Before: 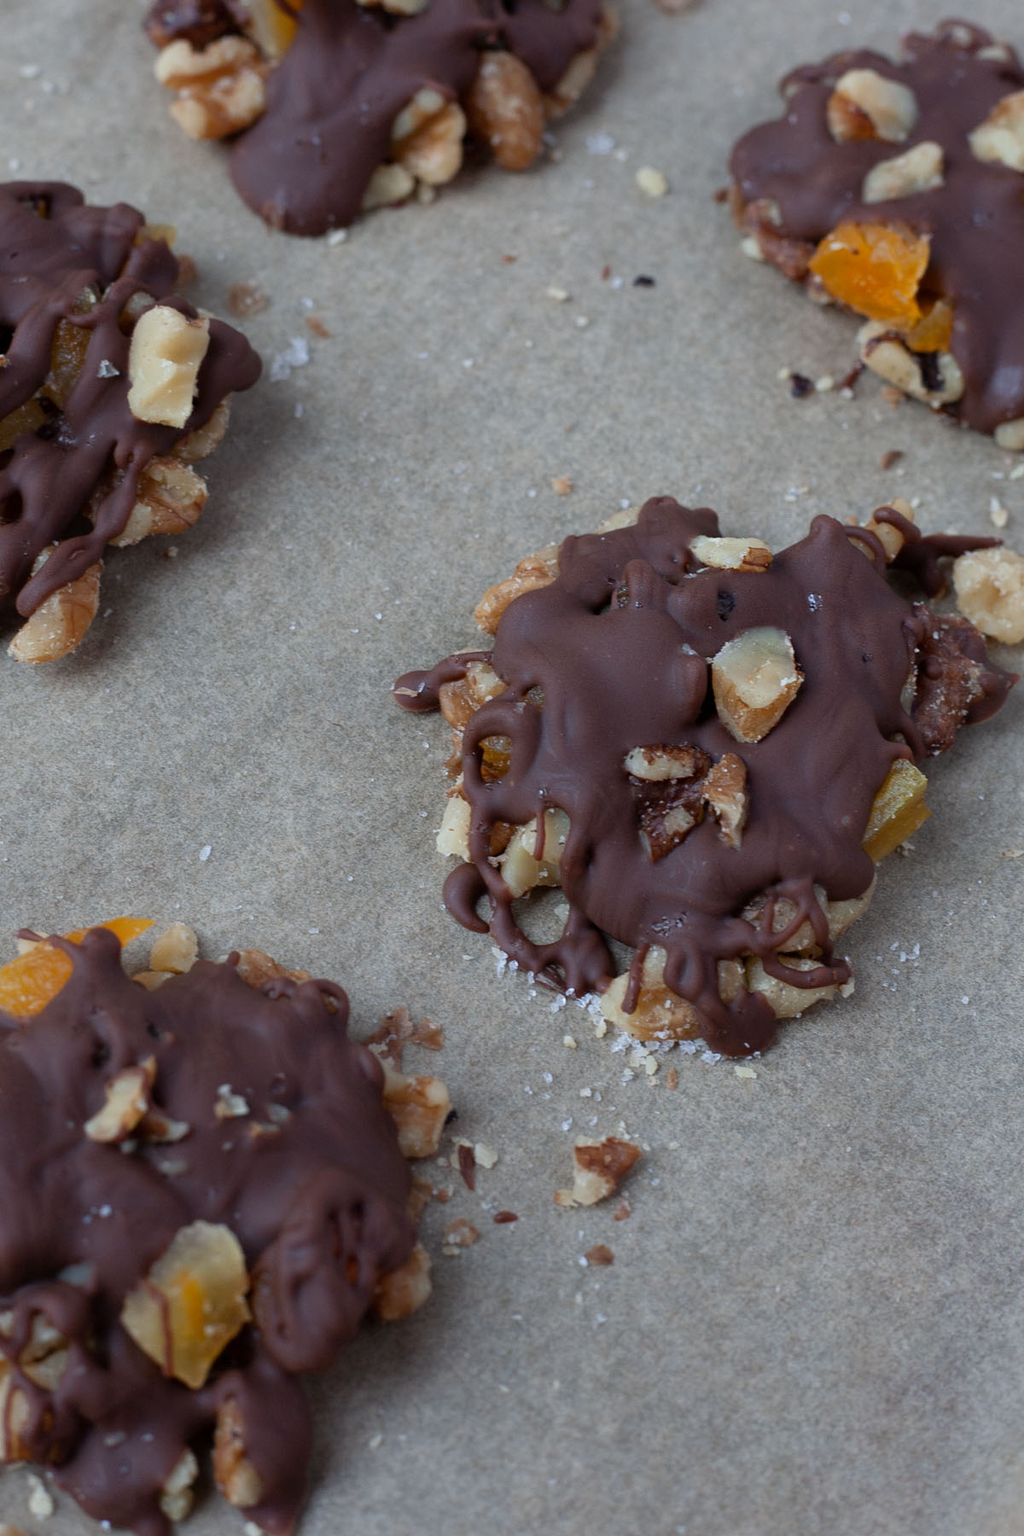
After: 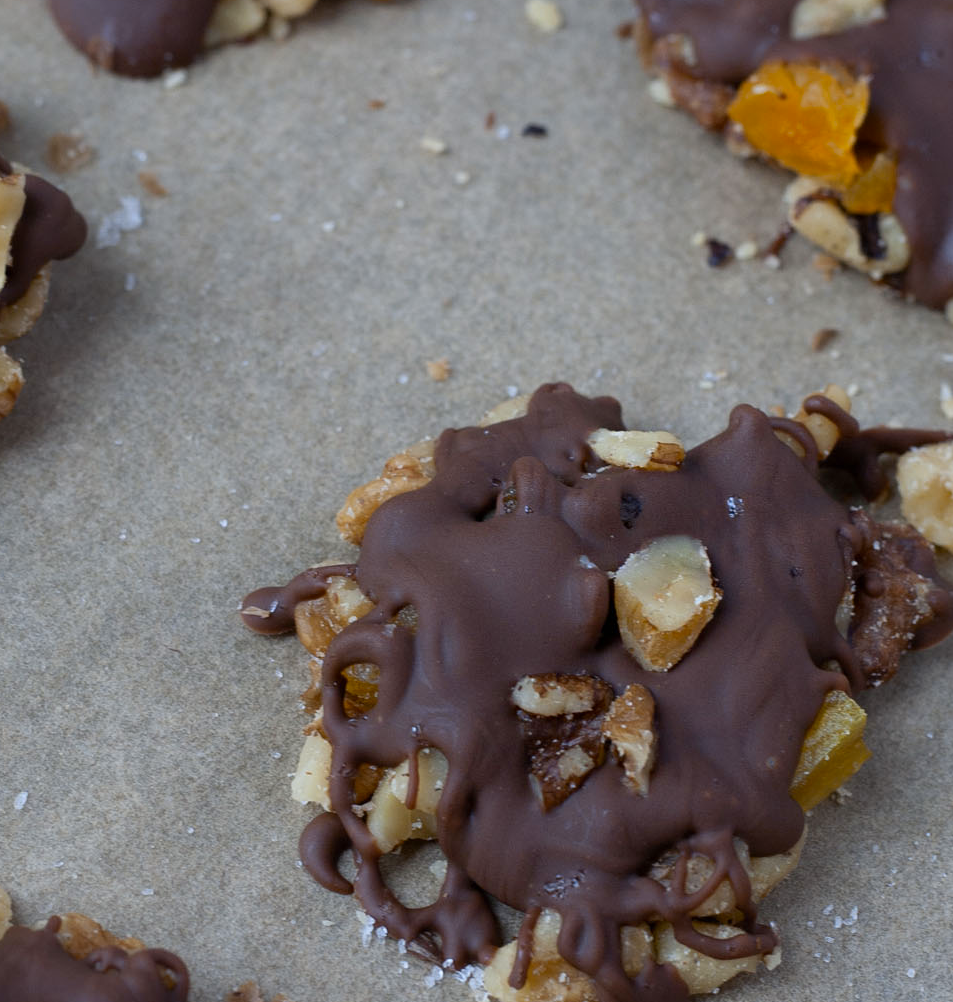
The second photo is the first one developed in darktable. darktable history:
color contrast: green-magenta contrast 0.85, blue-yellow contrast 1.25, unbound 0
crop: left 18.38%, top 11.092%, right 2.134%, bottom 33.217%
